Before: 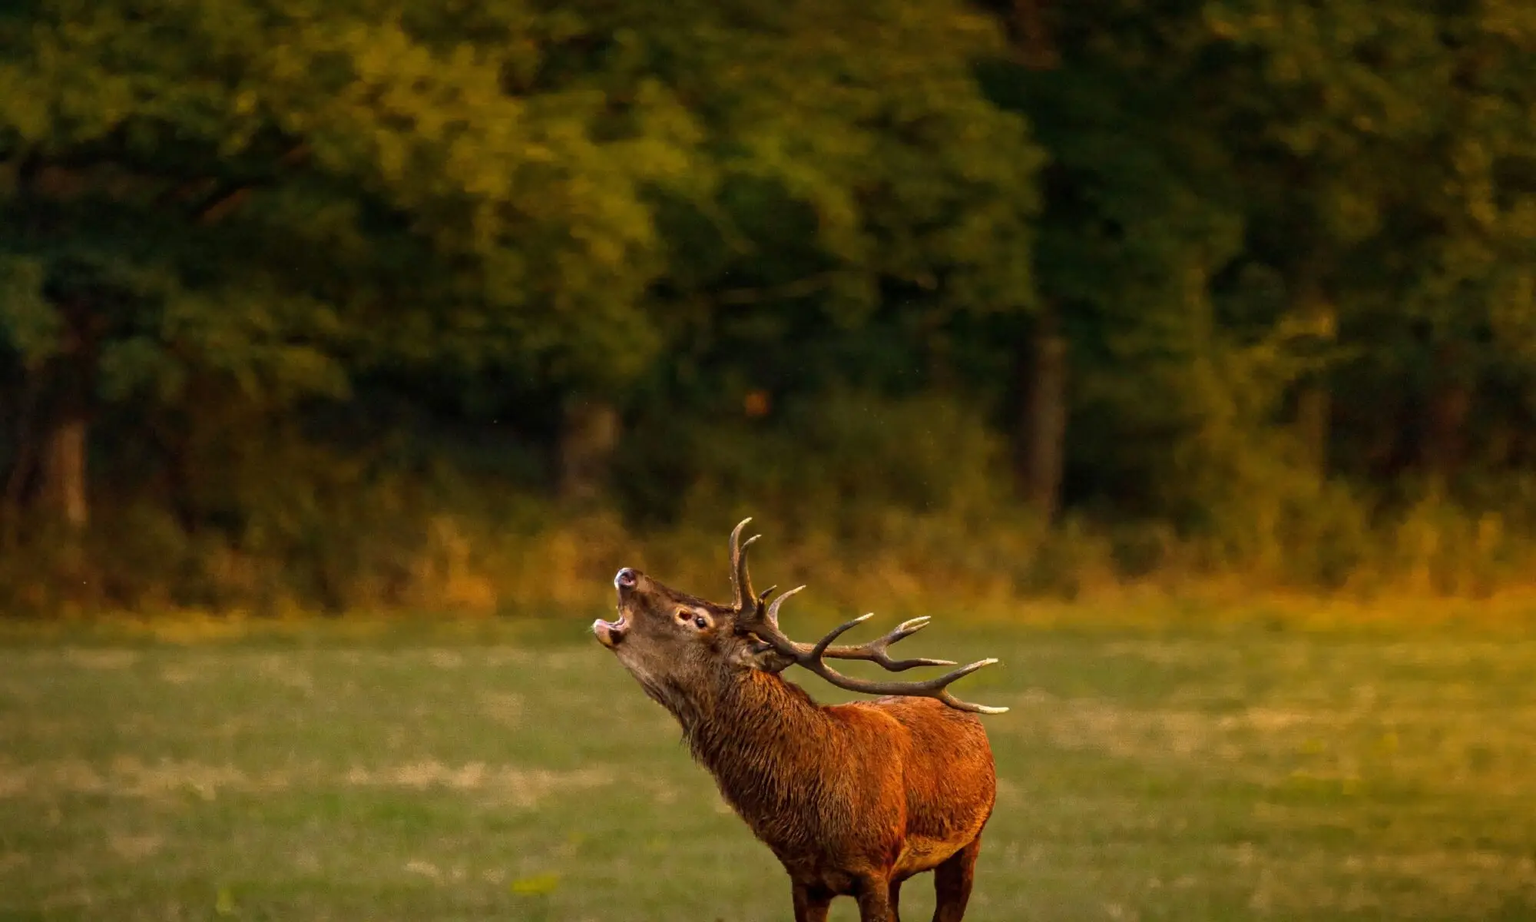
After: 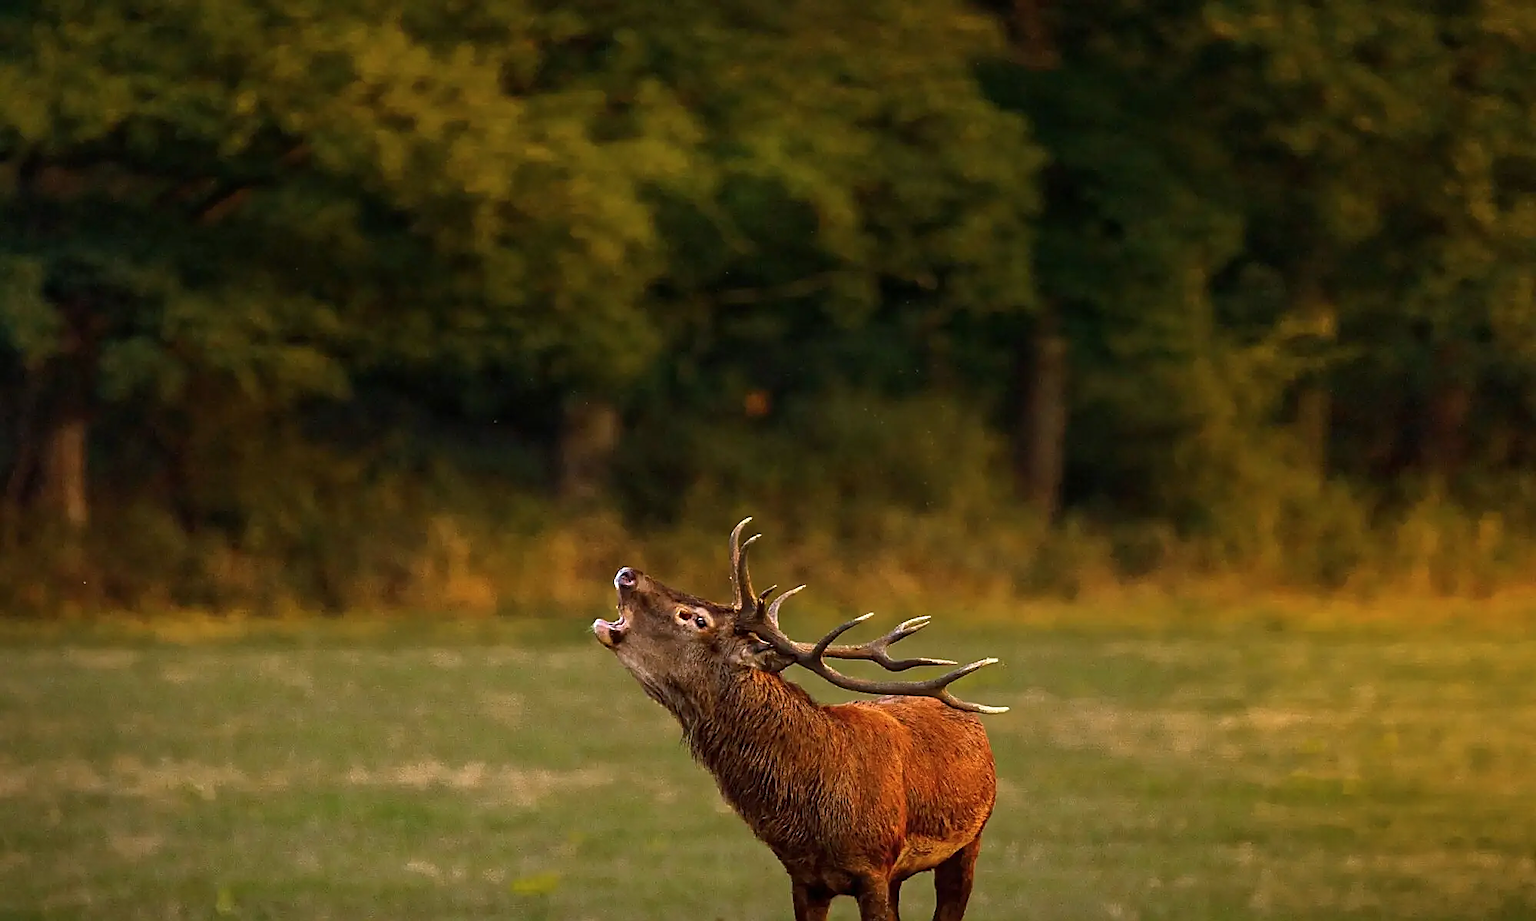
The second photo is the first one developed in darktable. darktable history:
sharpen: radius 1.4, amount 1.25, threshold 0.7
color calibration: illuminant as shot in camera, x 0.358, y 0.373, temperature 4628.91 K
